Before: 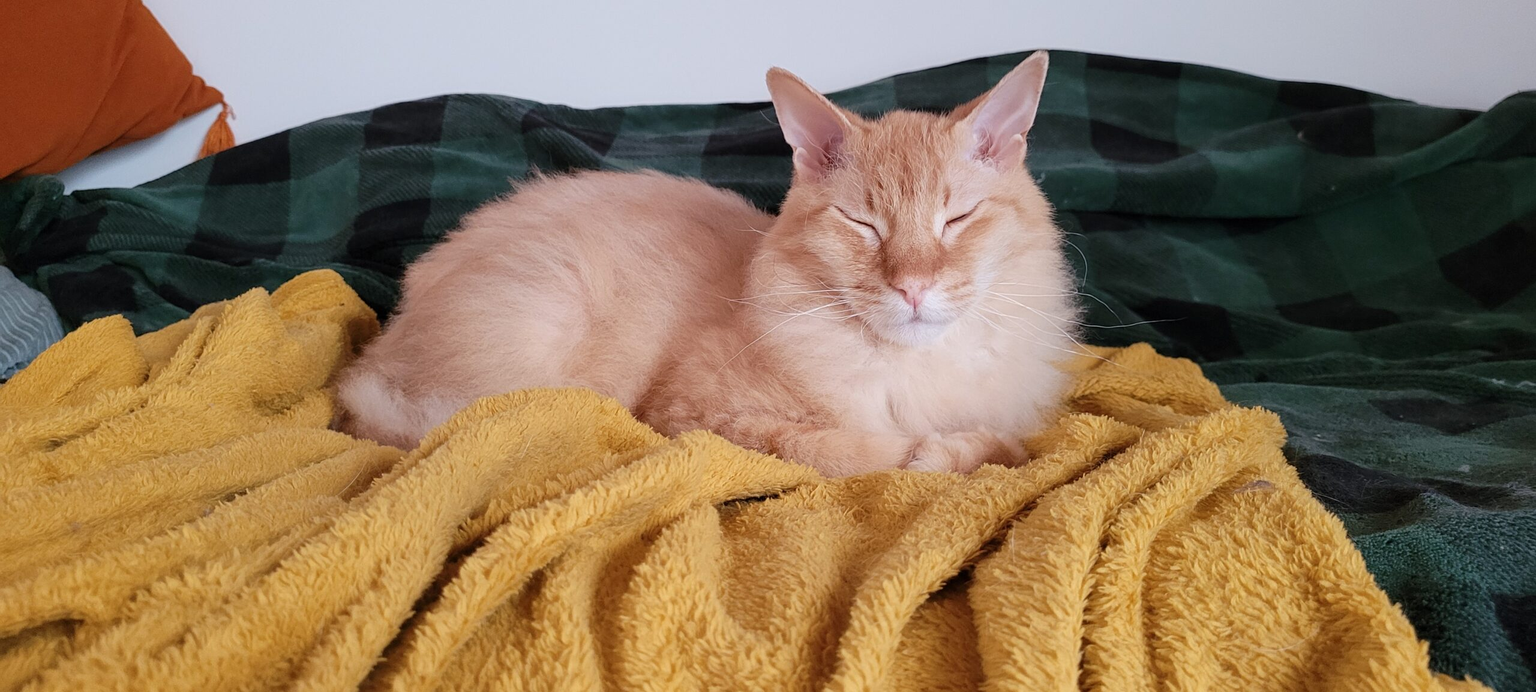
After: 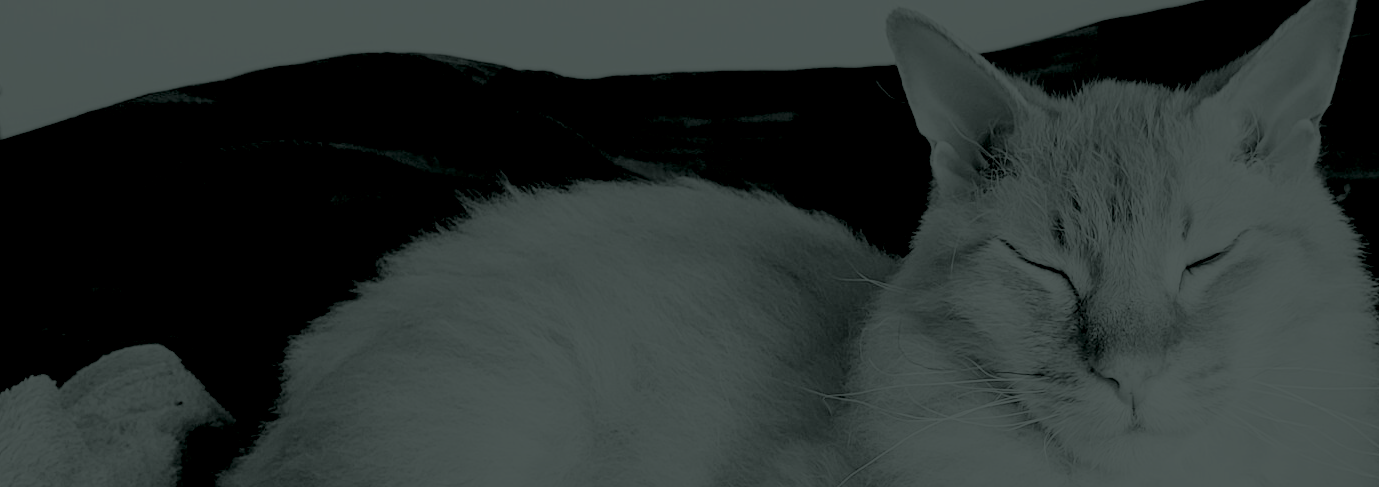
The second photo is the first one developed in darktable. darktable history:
crop: left 15.306%, top 9.065%, right 30.789%, bottom 48.638%
fill light: exposure -2 EV, width 8.6
contrast brightness saturation: contrast 0.2, brightness 0.2, saturation 0.8
filmic rgb: black relative exposure -5 EV, hardness 2.88, contrast 1.3
colorize: hue 90°, saturation 19%, lightness 1.59%, version 1
tone equalizer: -8 EV -0.417 EV, -7 EV -0.389 EV, -6 EV -0.333 EV, -5 EV -0.222 EV, -3 EV 0.222 EV, -2 EV 0.333 EV, -1 EV 0.389 EV, +0 EV 0.417 EV, edges refinement/feathering 500, mask exposure compensation -1.57 EV, preserve details no
